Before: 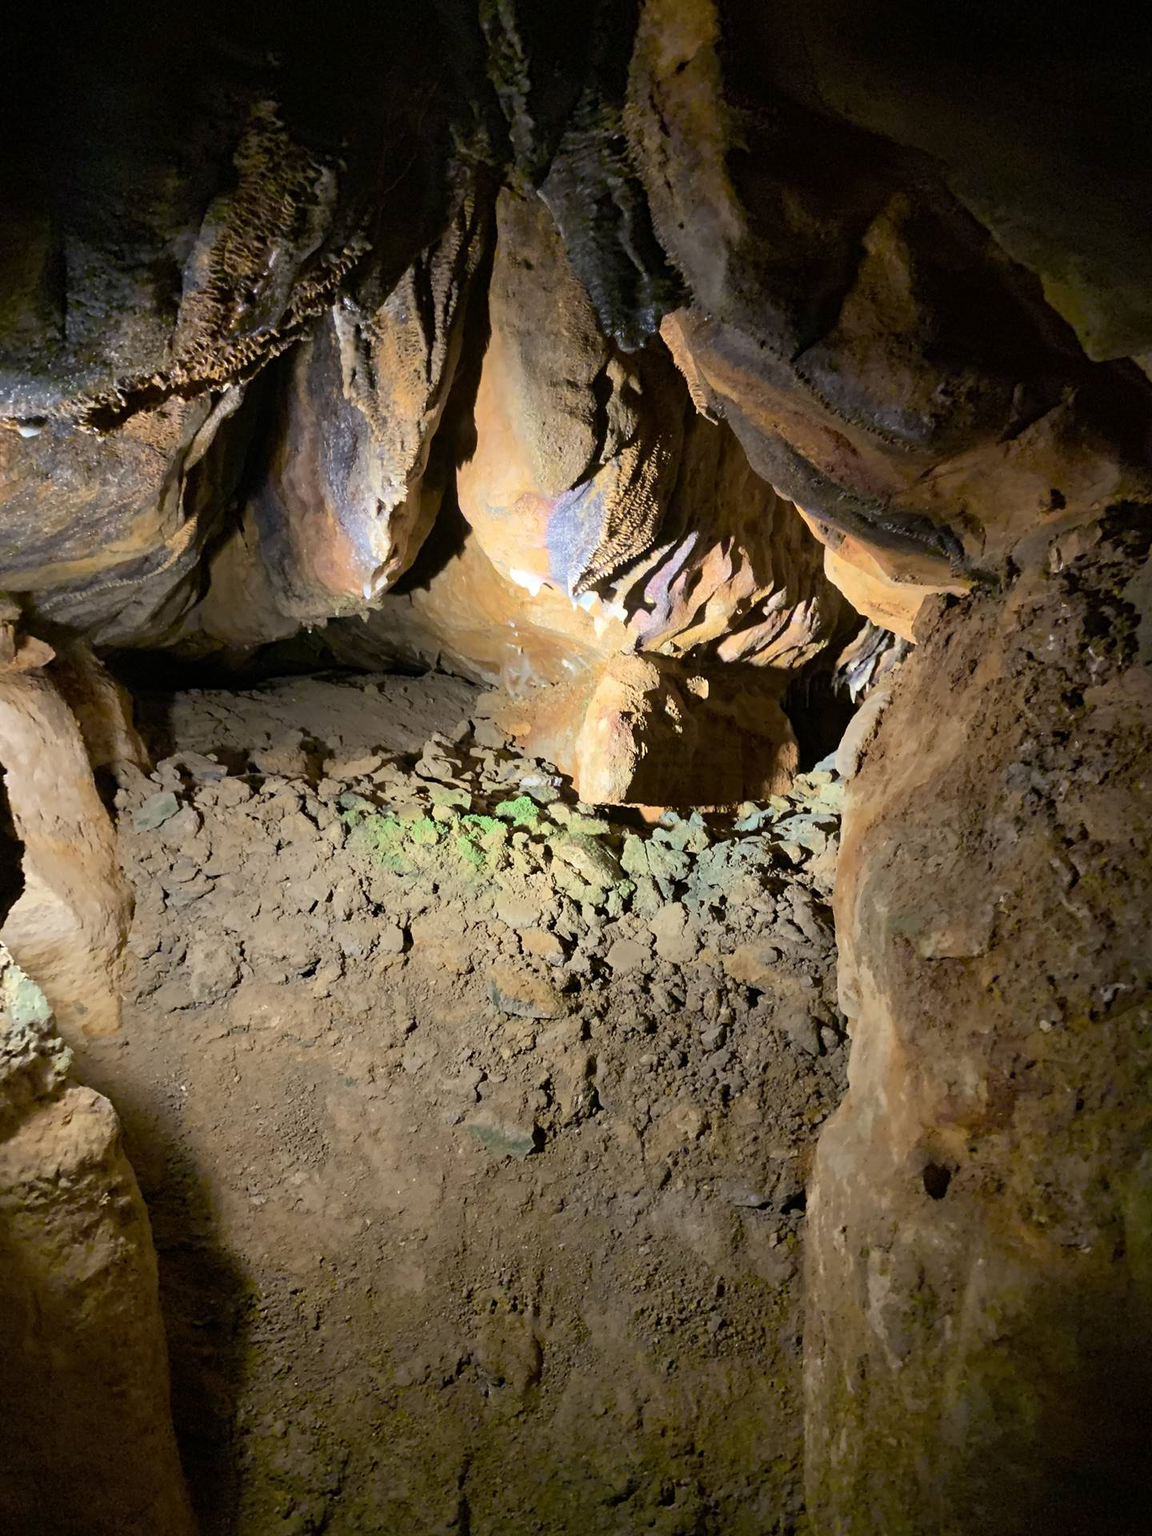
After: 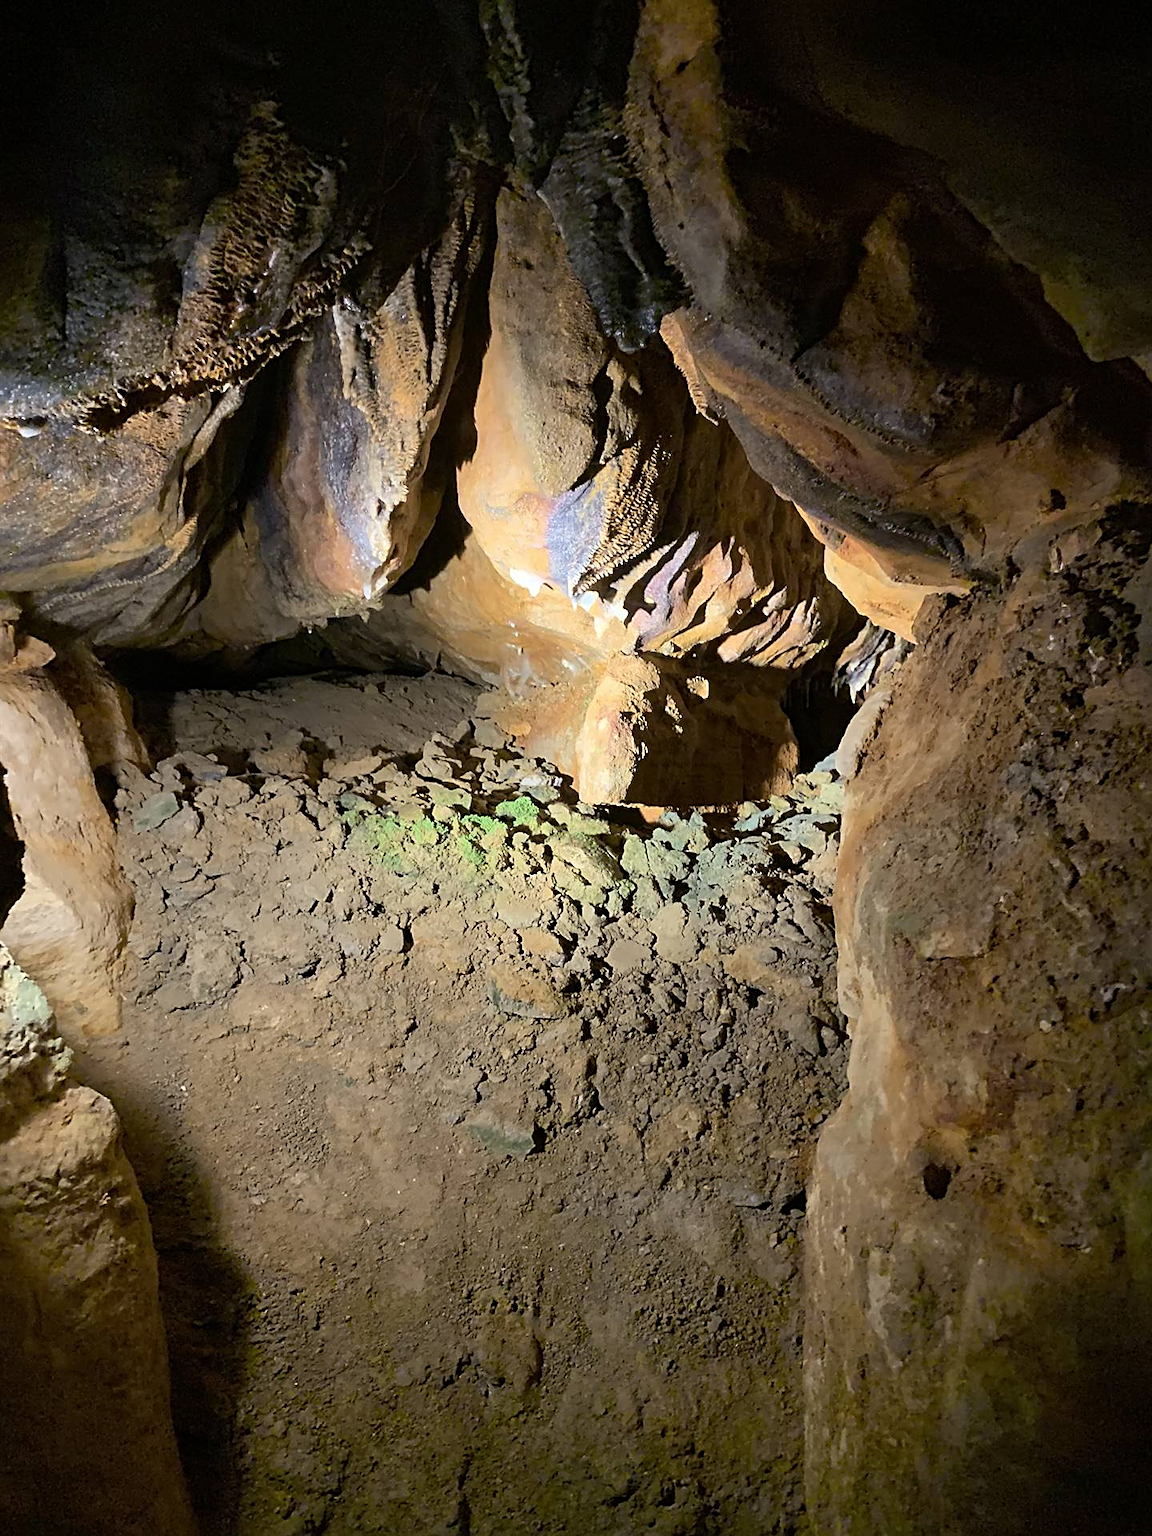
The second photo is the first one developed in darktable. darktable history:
sharpen: amount 0.584
